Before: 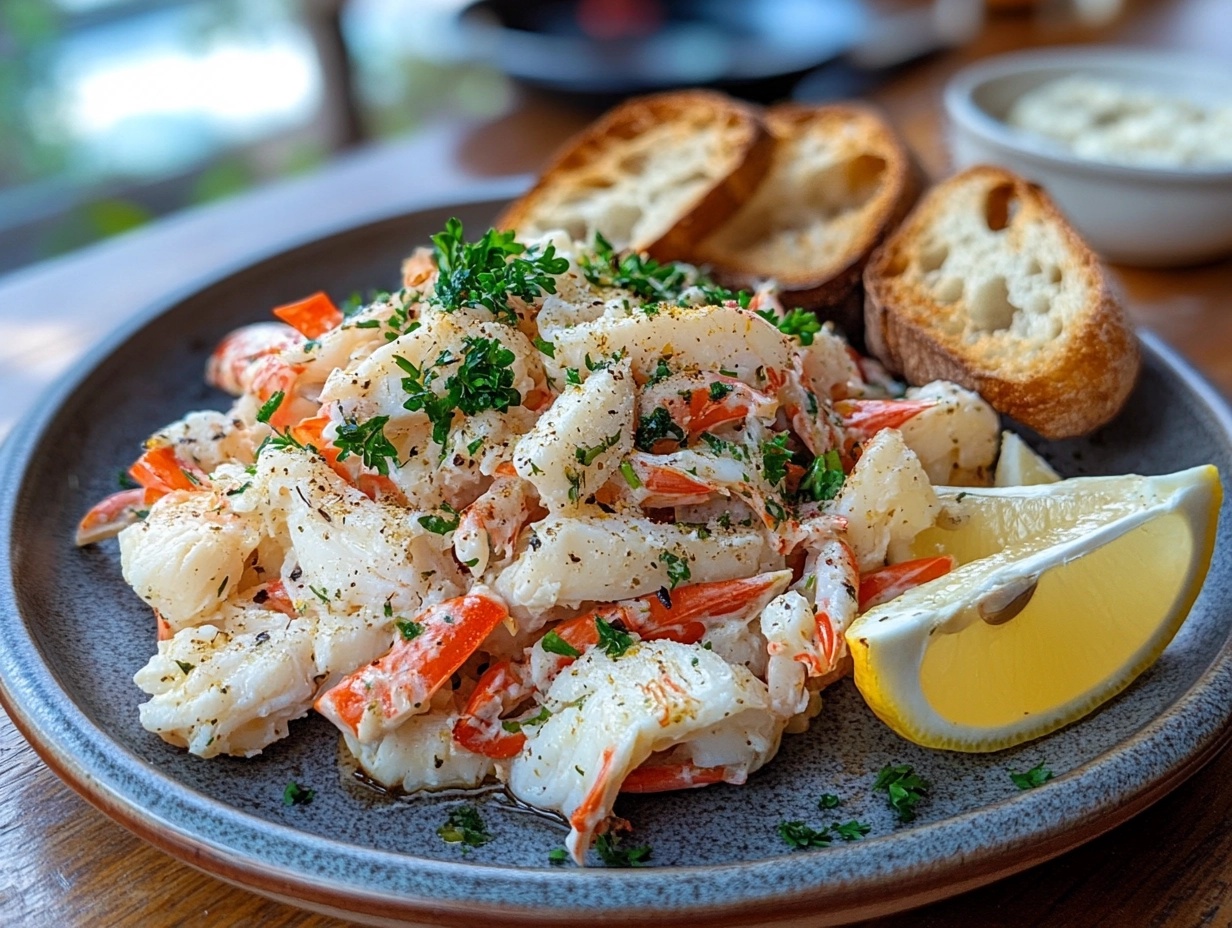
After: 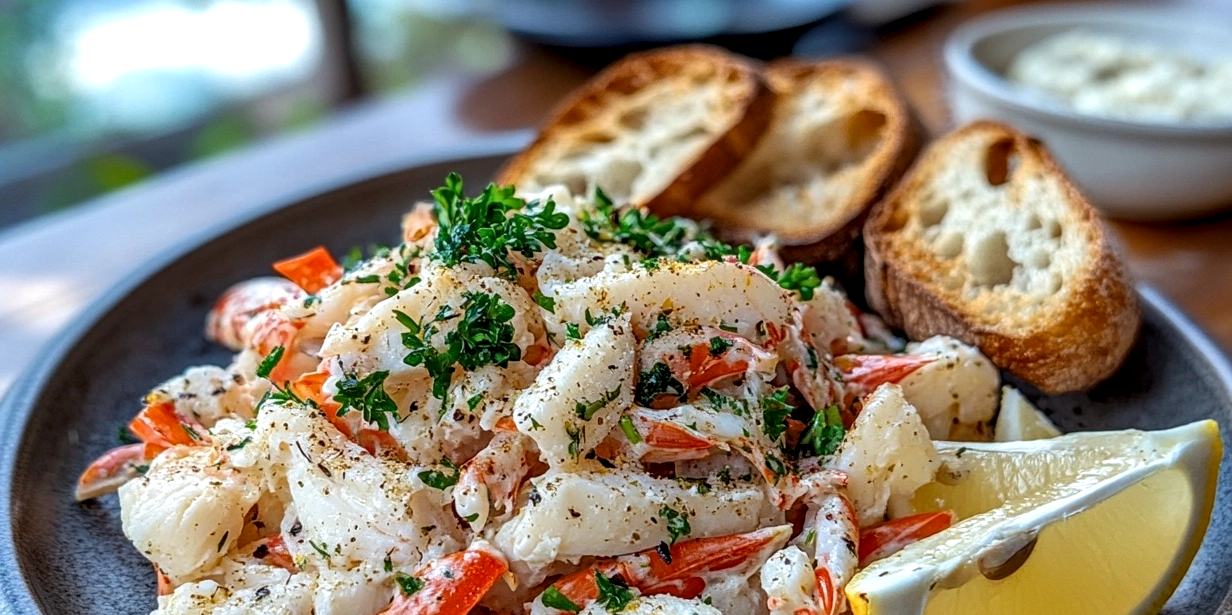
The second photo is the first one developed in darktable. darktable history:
shadows and highlights: shadows 31.74, highlights -31.77, soften with gaussian
crop and rotate: top 4.851%, bottom 28.835%
local contrast: detail 142%
